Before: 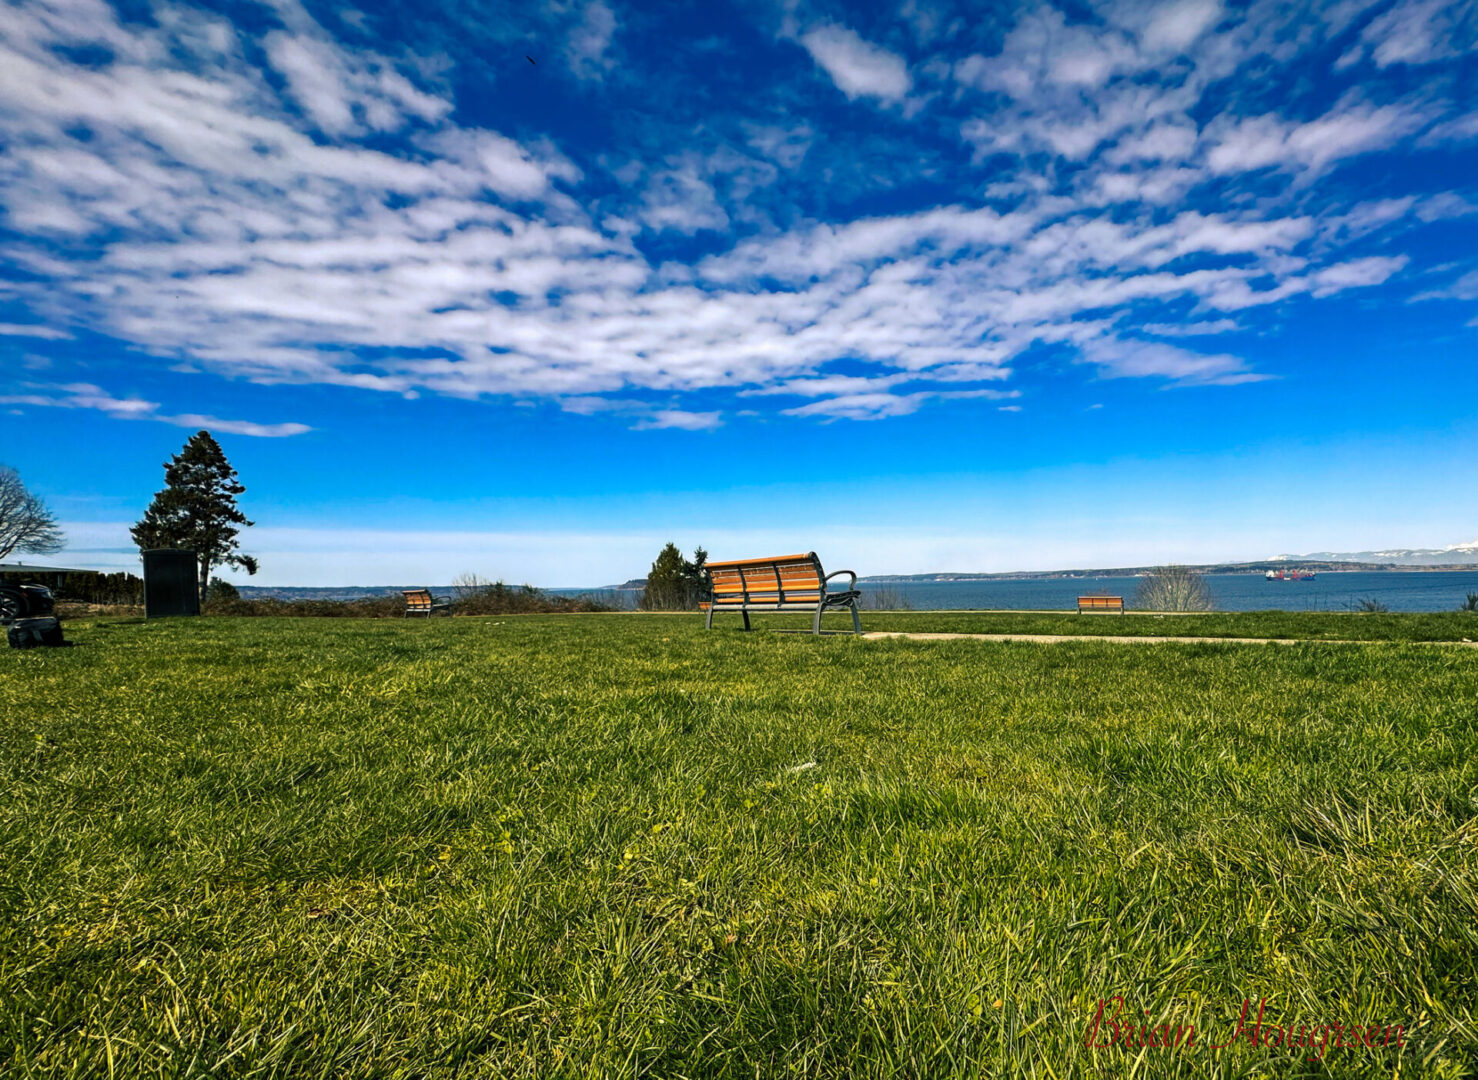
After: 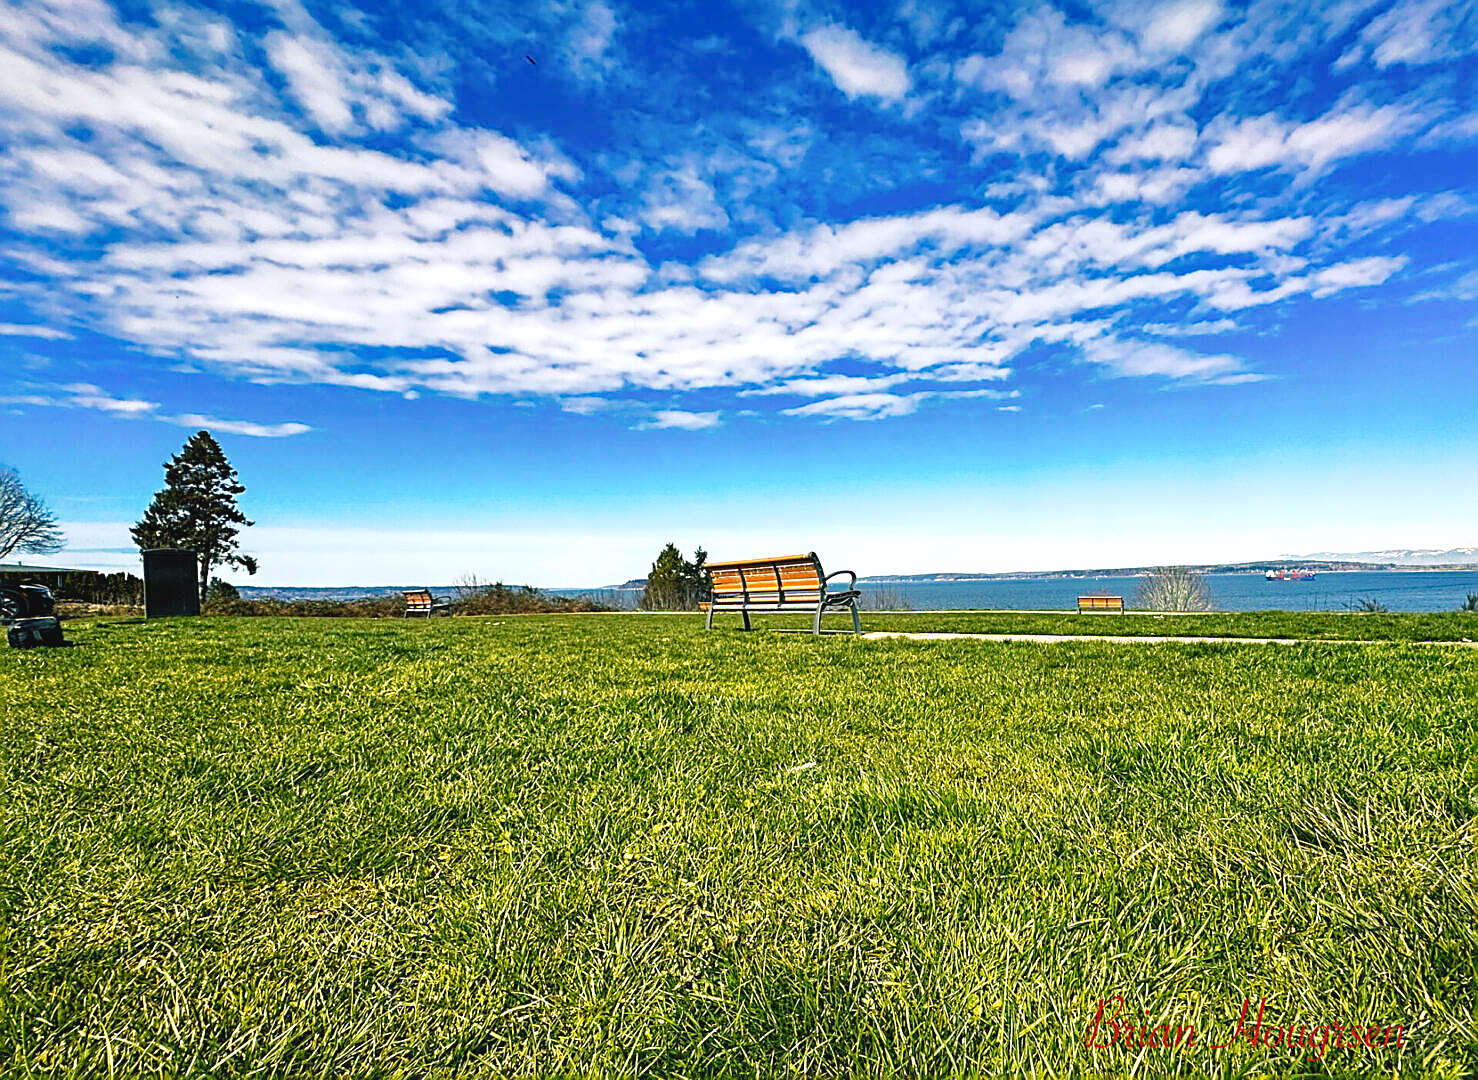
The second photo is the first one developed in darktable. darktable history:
shadows and highlights: on, module defaults
sharpen: amount 0.995
tone equalizer: edges refinement/feathering 500, mask exposure compensation -1.57 EV, preserve details no
tone curve: curves: ch0 [(0, 0.021) (0.049, 0.044) (0.157, 0.131) (0.359, 0.419) (0.469, 0.544) (0.634, 0.722) (0.839, 0.909) (0.998, 0.978)]; ch1 [(0, 0) (0.437, 0.408) (0.472, 0.47) (0.502, 0.503) (0.527, 0.53) (0.564, 0.573) (0.614, 0.654) (0.669, 0.748) (0.859, 0.899) (1, 1)]; ch2 [(0, 0) (0.33, 0.301) (0.421, 0.443) (0.487, 0.504) (0.502, 0.509) (0.535, 0.537) (0.565, 0.595) (0.608, 0.667) (1, 1)], preserve colors none
exposure: exposure 0.611 EV, compensate exposure bias true, compensate highlight preservation false
